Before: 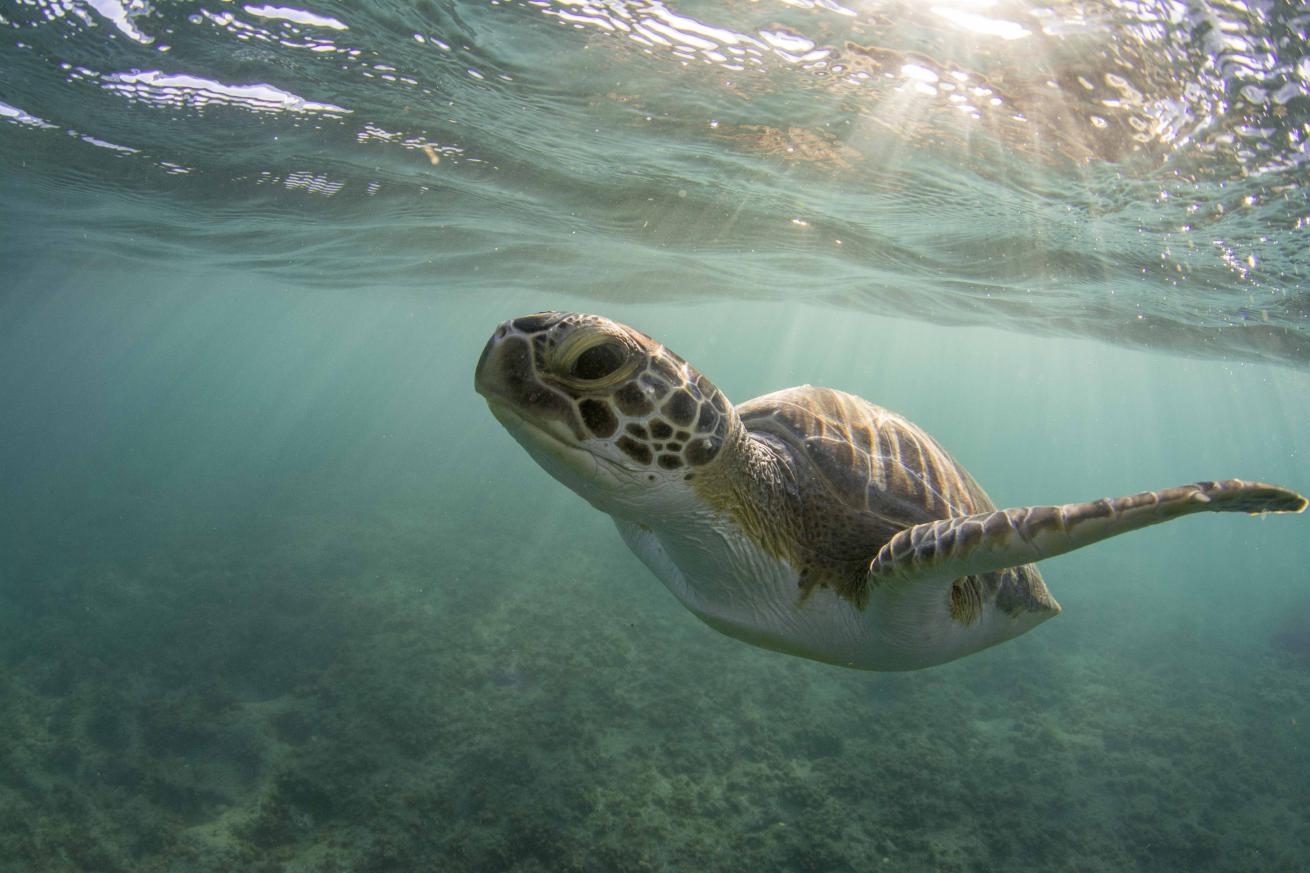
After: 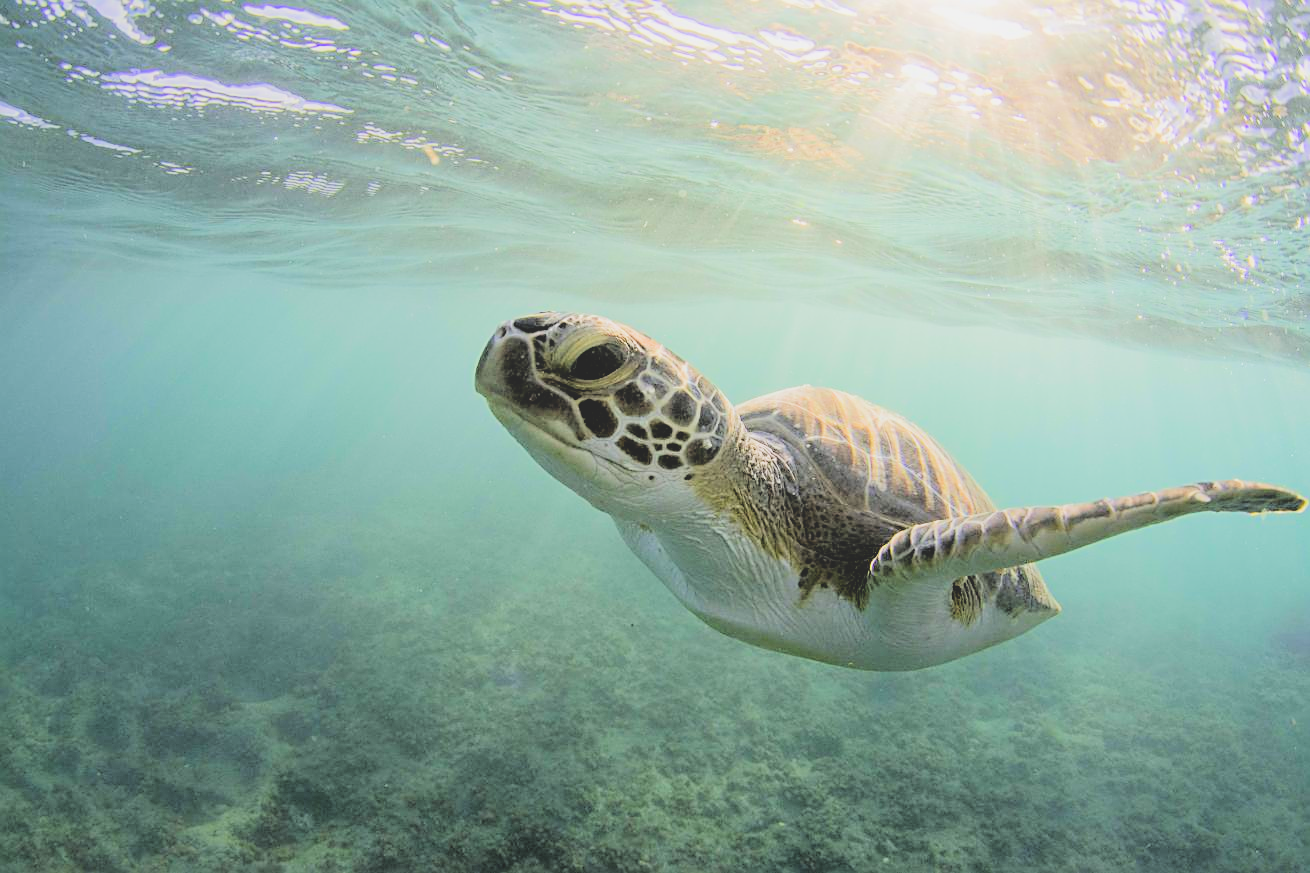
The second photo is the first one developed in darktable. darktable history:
sharpen: on, module defaults
filmic rgb: black relative exposure -4.96 EV, white relative exposure 2.84 EV, hardness 3.71
tone equalizer: -7 EV 0.161 EV, -6 EV 0.571 EV, -5 EV 1.15 EV, -4 EV 1.37 EV, -3 EV 1.14 EV, -2 EV 0.6 EV, -1 EV 0.165 EV, edges refinement/feathering 500, mask exposure compensation -1.57 EV, preserve details no
local contrast: detail 71%
